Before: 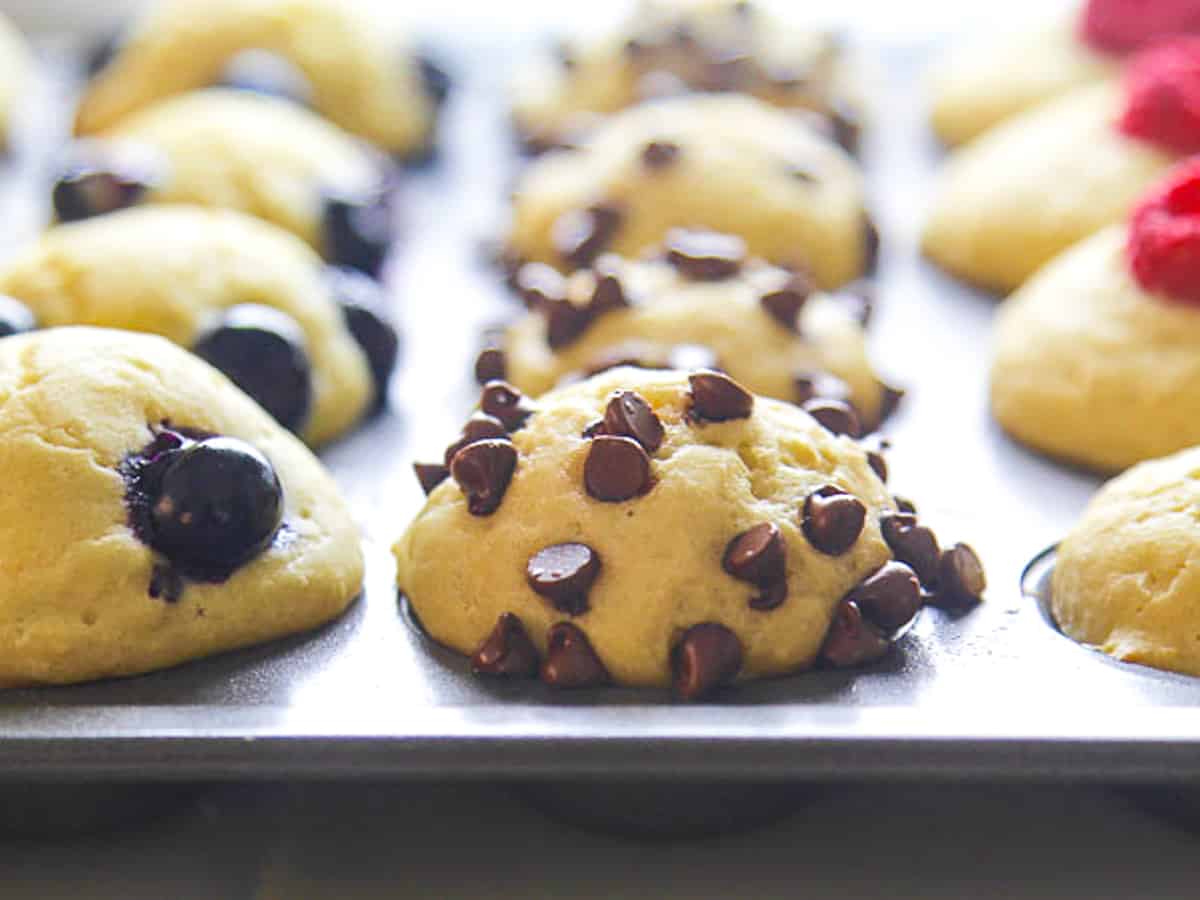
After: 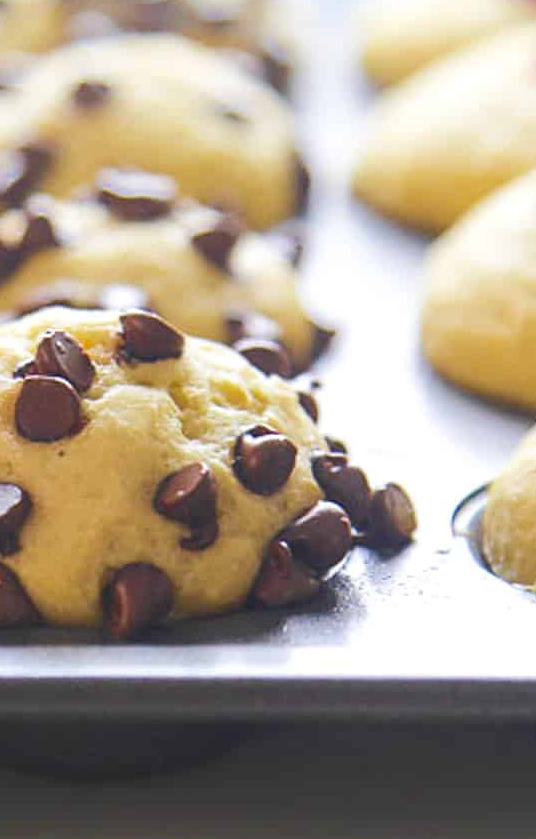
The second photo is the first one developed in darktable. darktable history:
crop: left 47.429%, top 6.708%, right 7.875%
